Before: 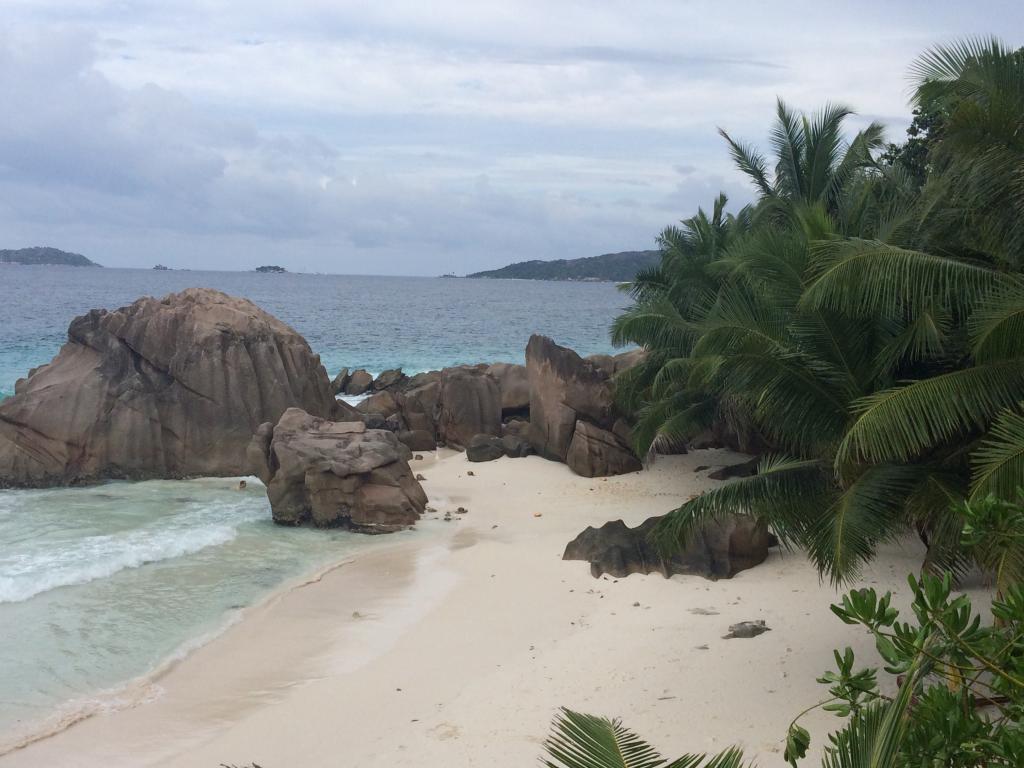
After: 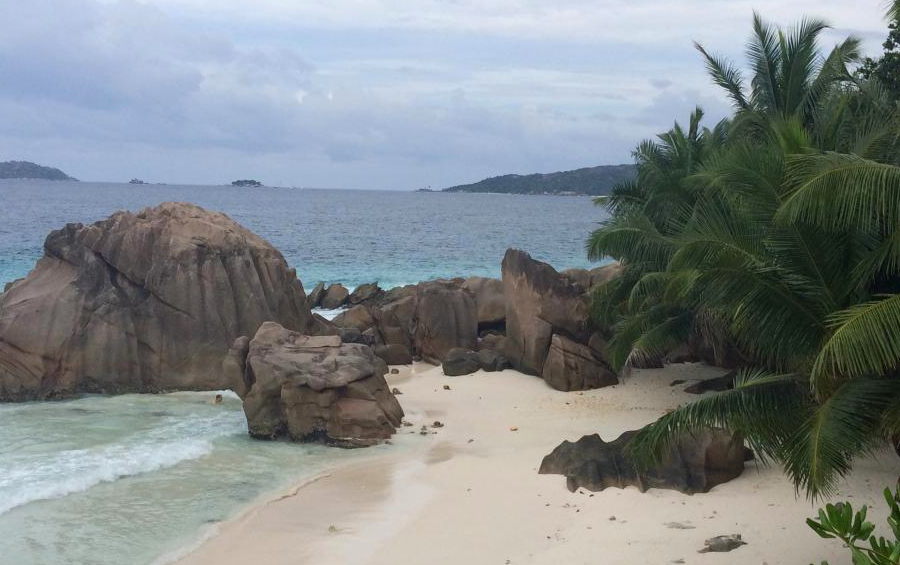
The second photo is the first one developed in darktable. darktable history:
crop and rotate: left 2.425%, top 11.305%, right 9.6%, bottom 15.08%
color correction: saturation 1.11
exposure: compensate highlight preservation false
